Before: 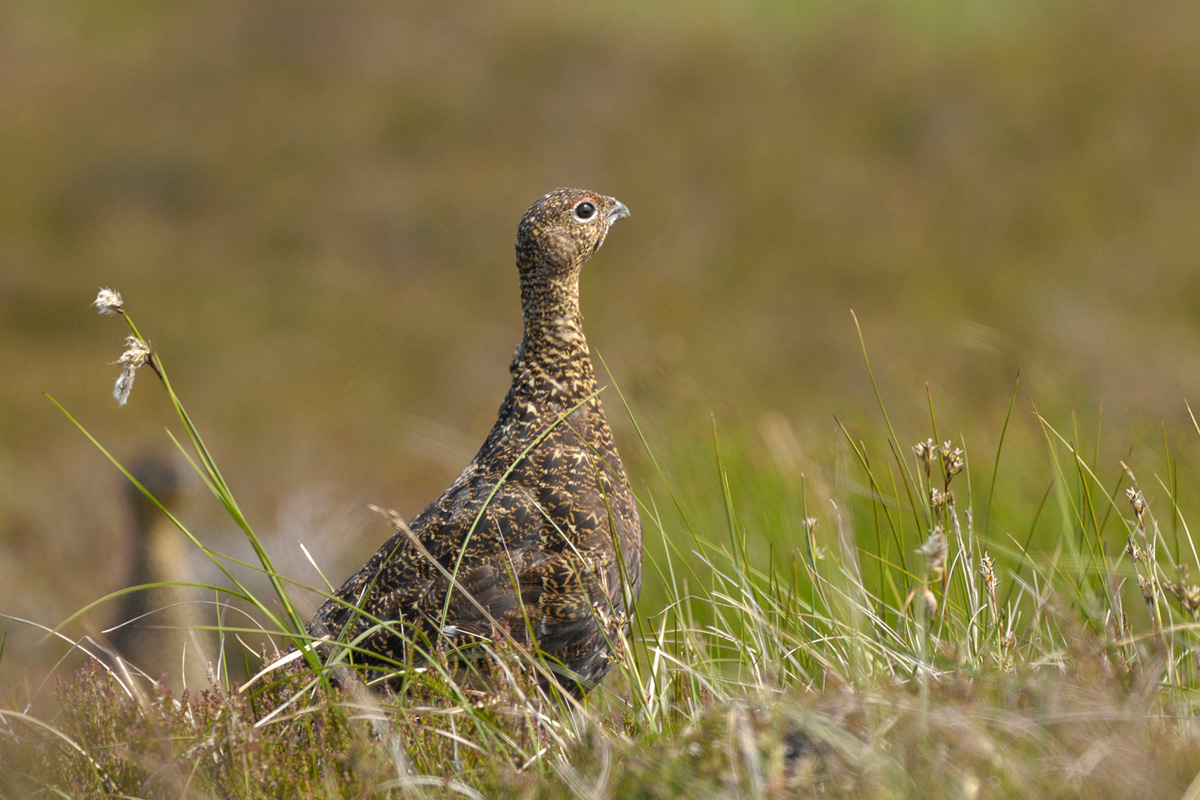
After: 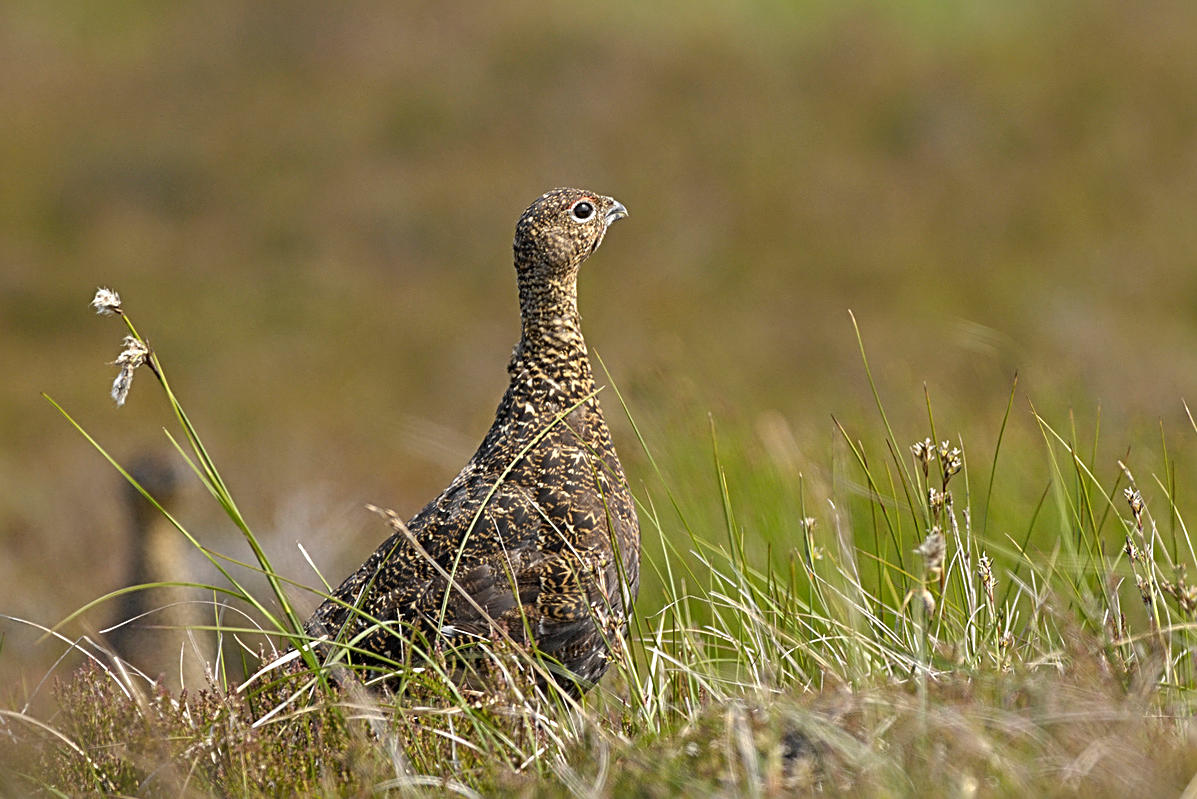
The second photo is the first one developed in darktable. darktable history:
sharpen: radius 3.05, amount 0.765
crop and rotate: left 0.191%, bottom 0.006%
